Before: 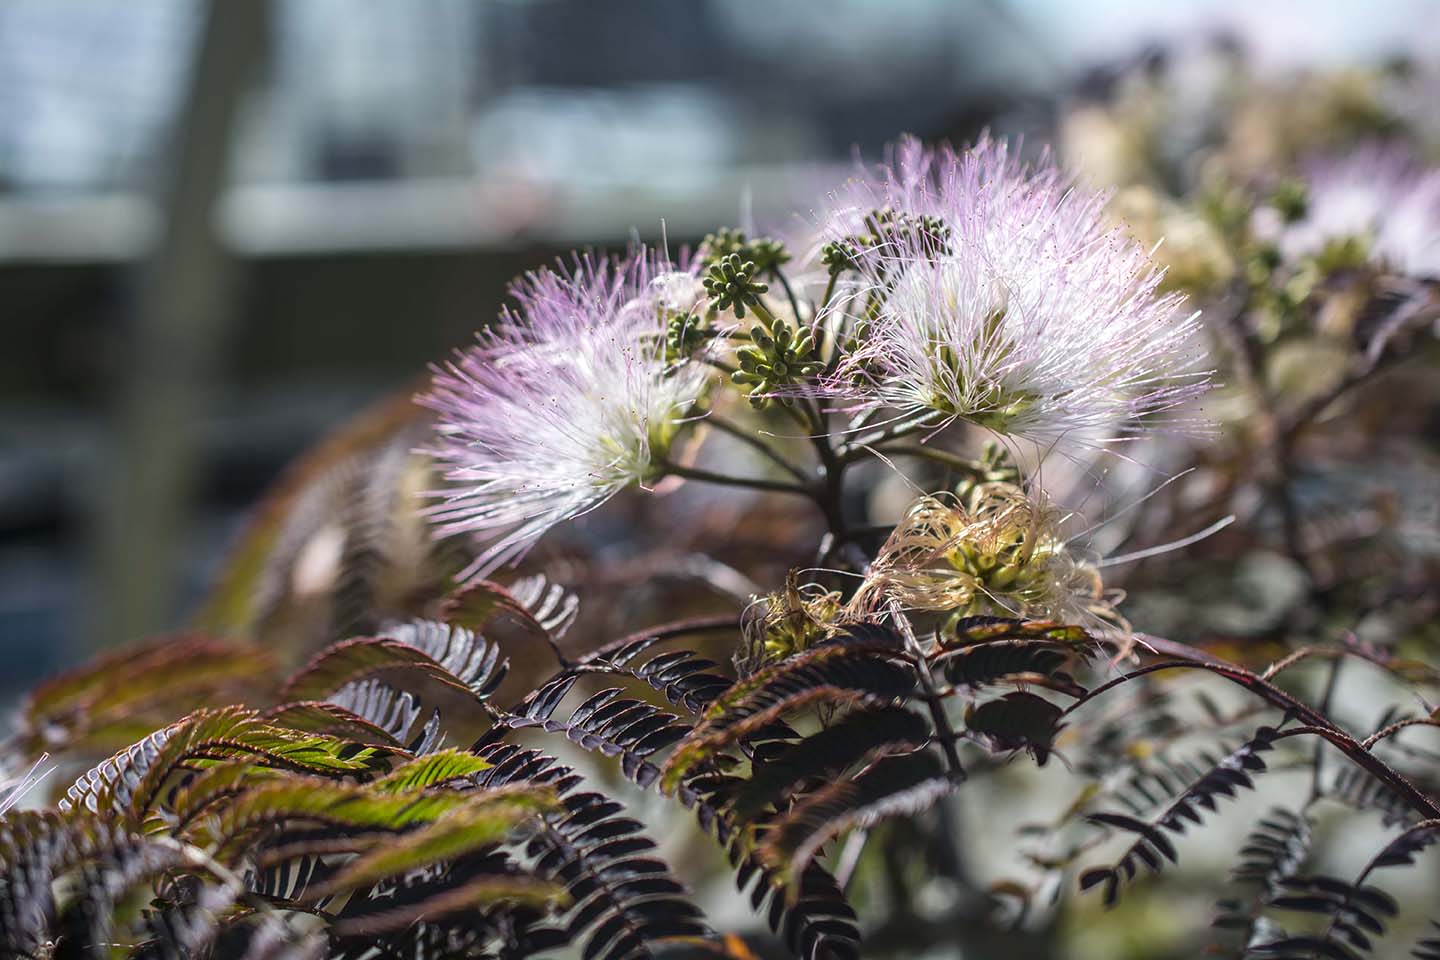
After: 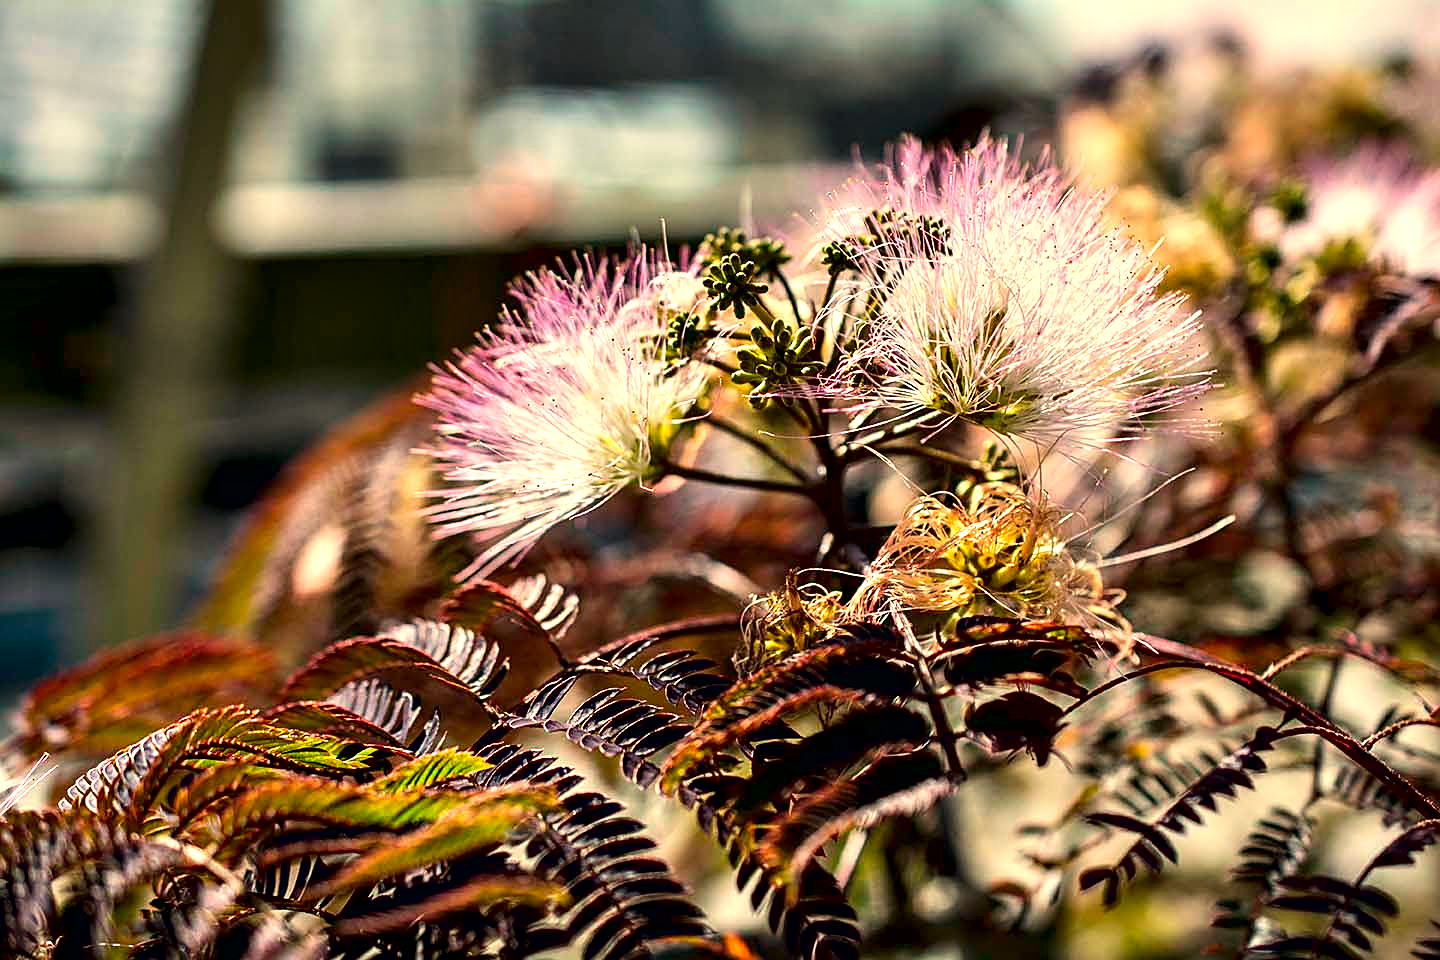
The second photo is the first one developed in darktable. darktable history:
contrast equalizer: octaves 7, y [[0.6 ×6], [0.55 ×6], [0 ×6], [0 ×6], [0 ×6]]
exposure: black level correction 0.002, compensate highlight preservation false
contrast brightness saturation: contrast 0.09, saturation 0.28
sharpen: on, module defaults
white balance: red 1.123, blue 0.83
